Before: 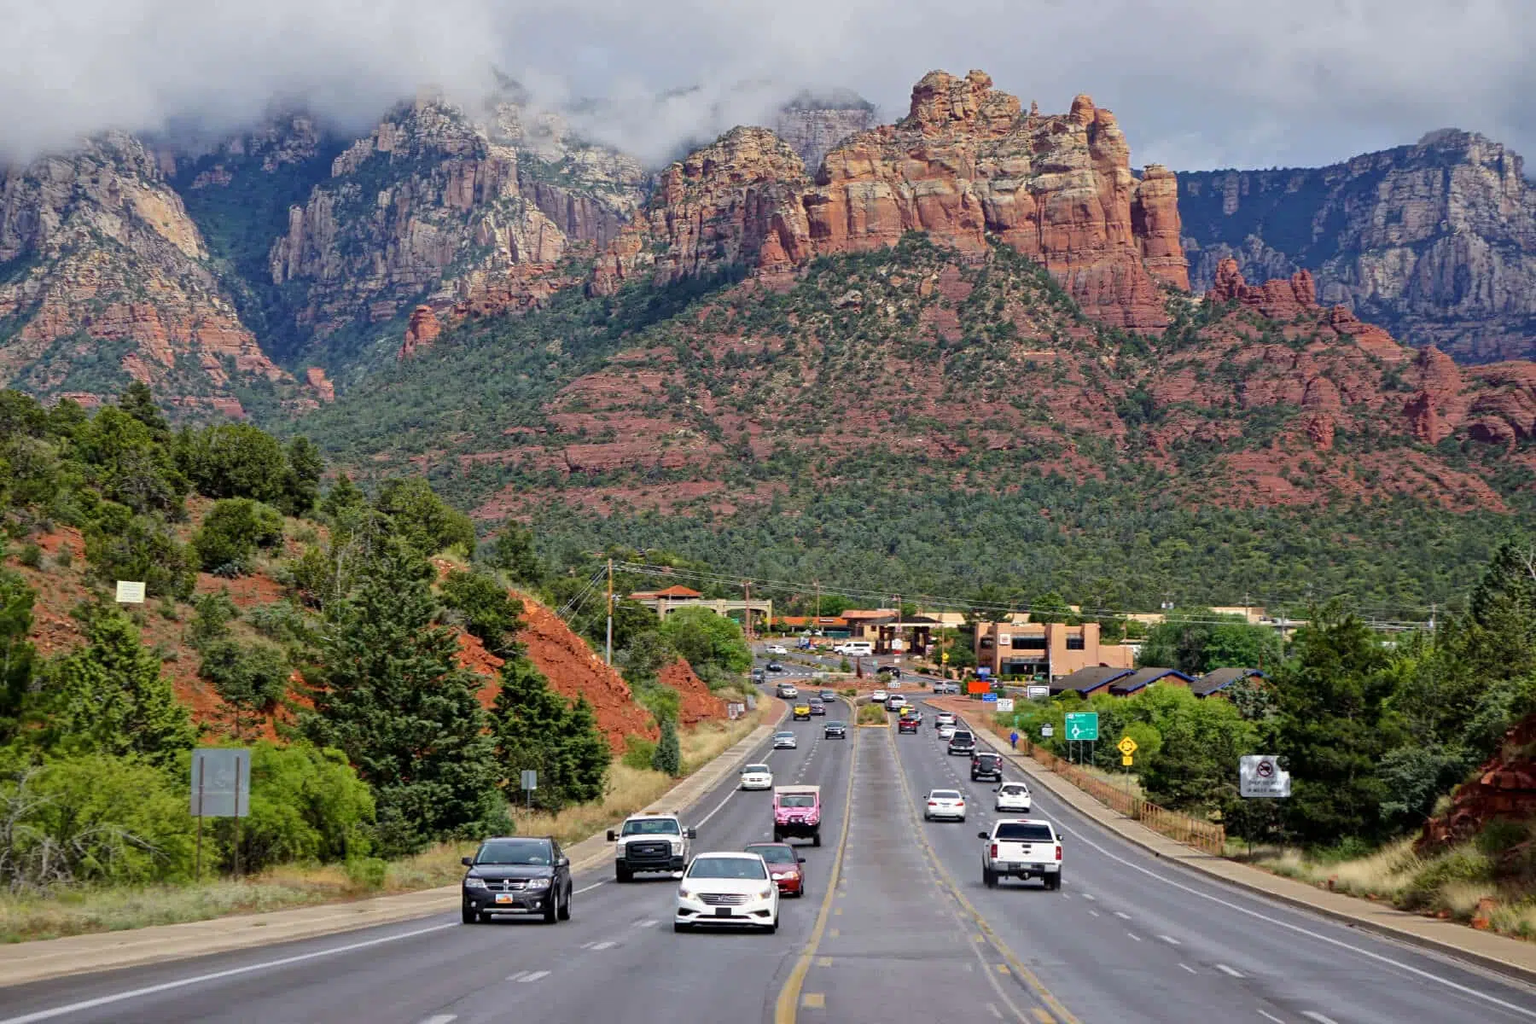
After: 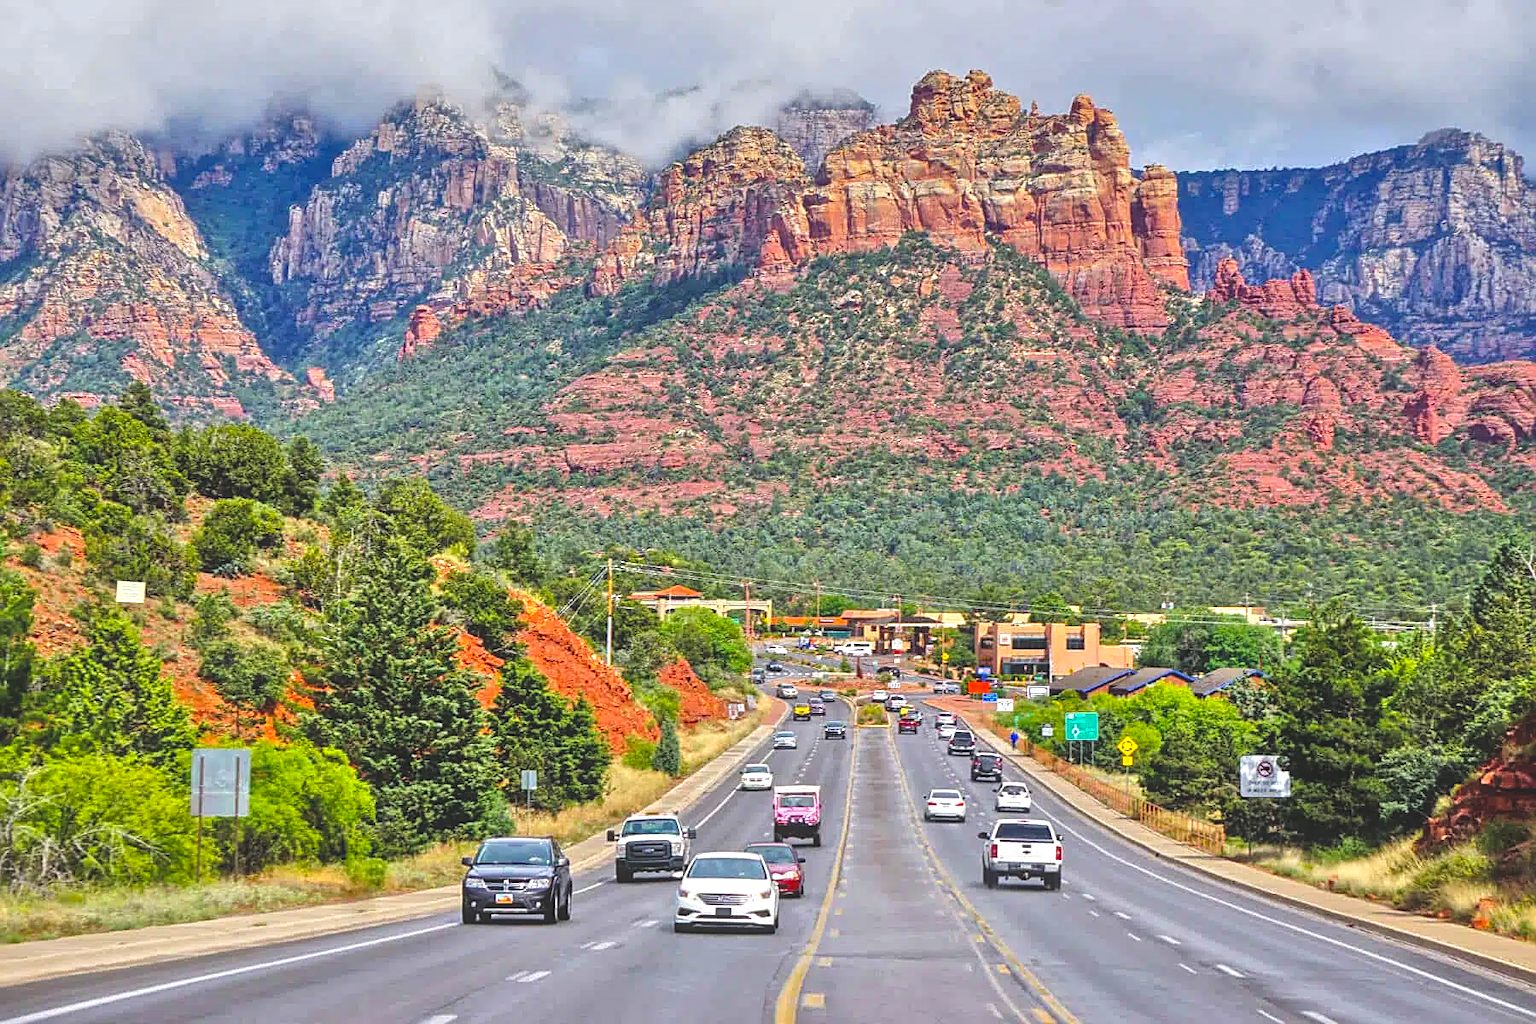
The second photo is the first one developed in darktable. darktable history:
sharpen: on, module defaults
color calibration: illuminant same as pipeline (D50), adaptation none (bypass)
tone equalizer: -7 EV 0.15 EV, -6 EV 0.6 EV, -5 EV 1.15 EV, -4 EV 1.33 EV, -3 EV 1.15 EV, -2 EV 0.6 EV, -1 EV 0.15 EV, mask exposure compensation -0.5 EV
local contrast: highlights 60%, shadows 60%, detail 160%
exposure: black level correction -0.015, compensate highlight preservation false
contrast brightness saturation: contrast -0.1, brightness 0.05, saturation 0.08
color balance rgb: perceptual saturation grading › global saturation 30%, global vibrance 10%
